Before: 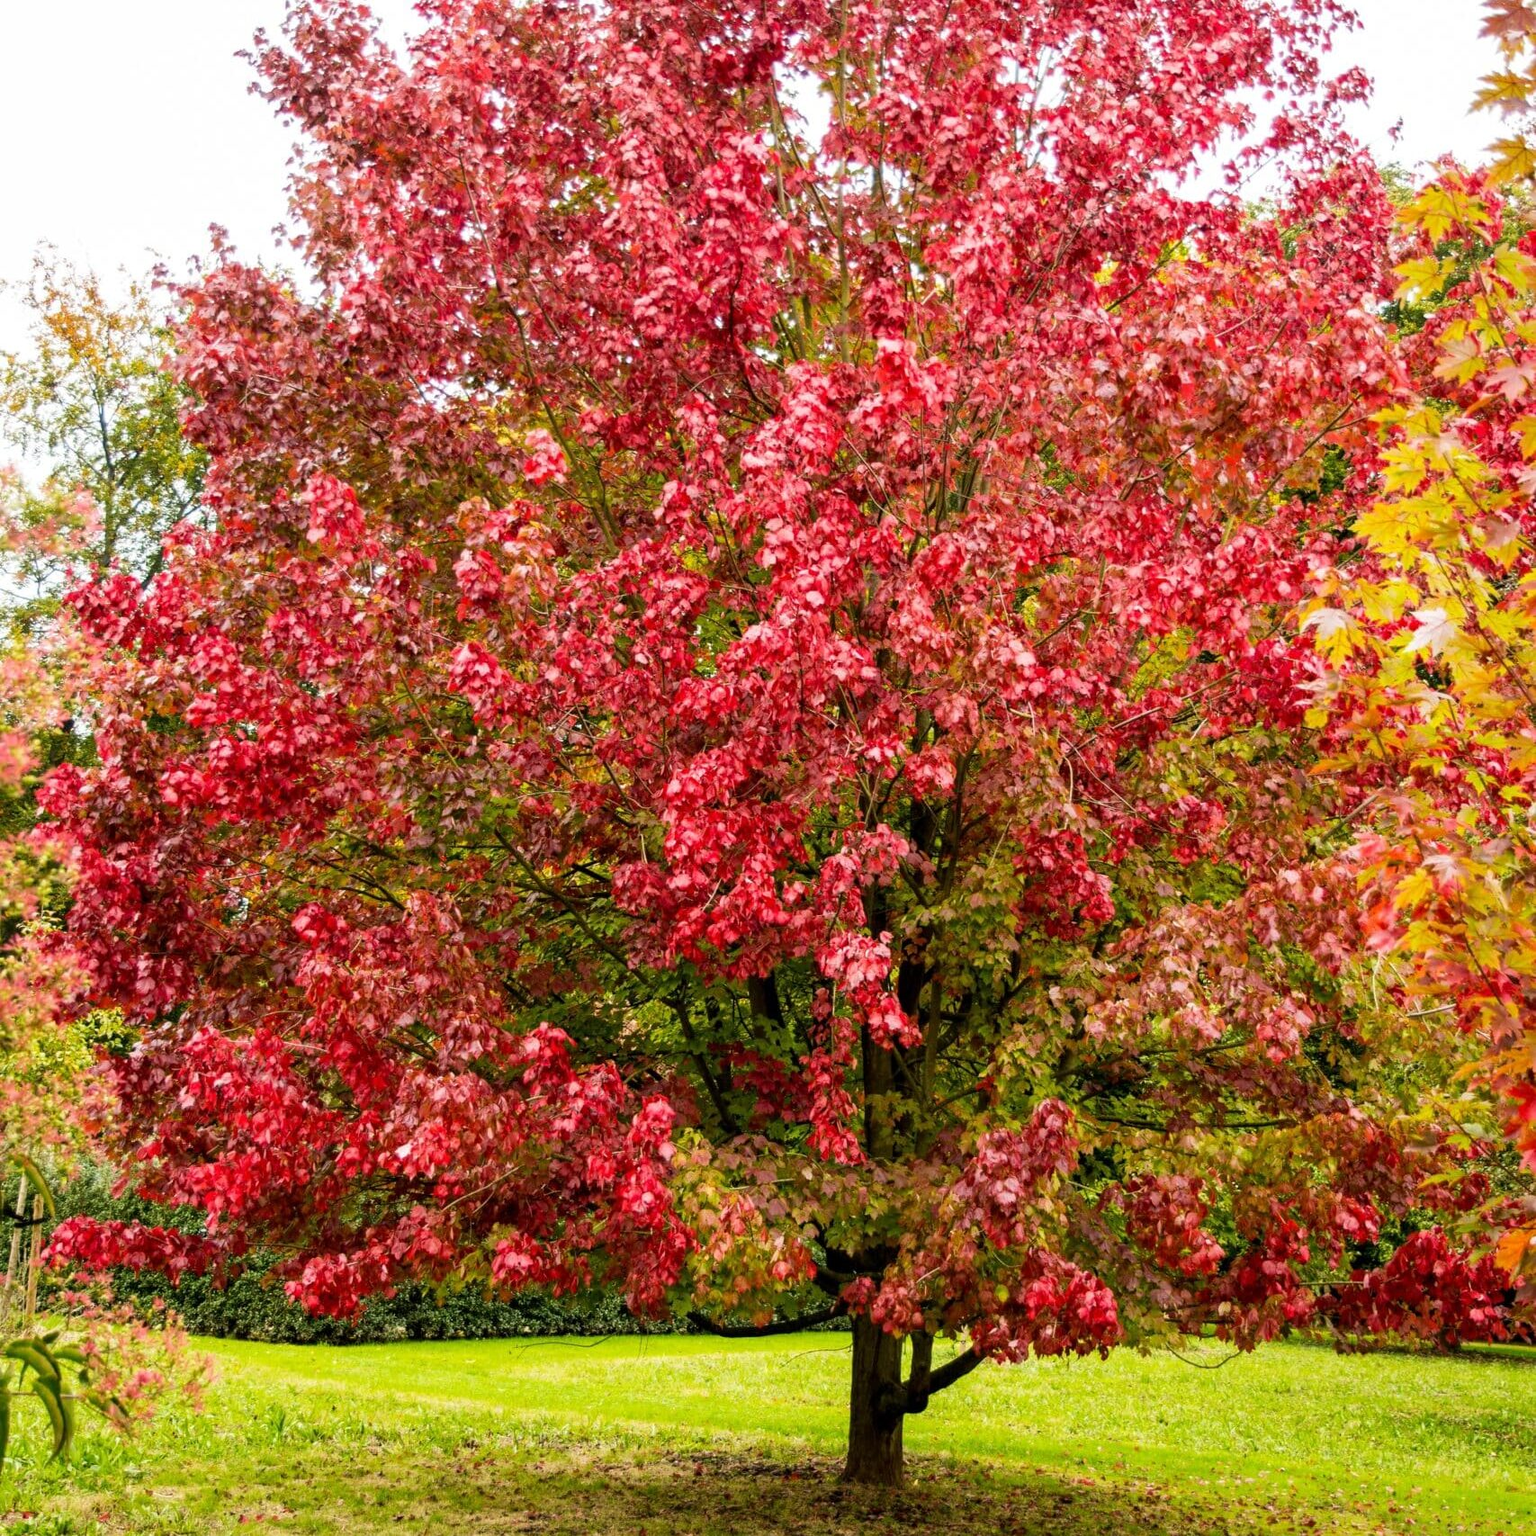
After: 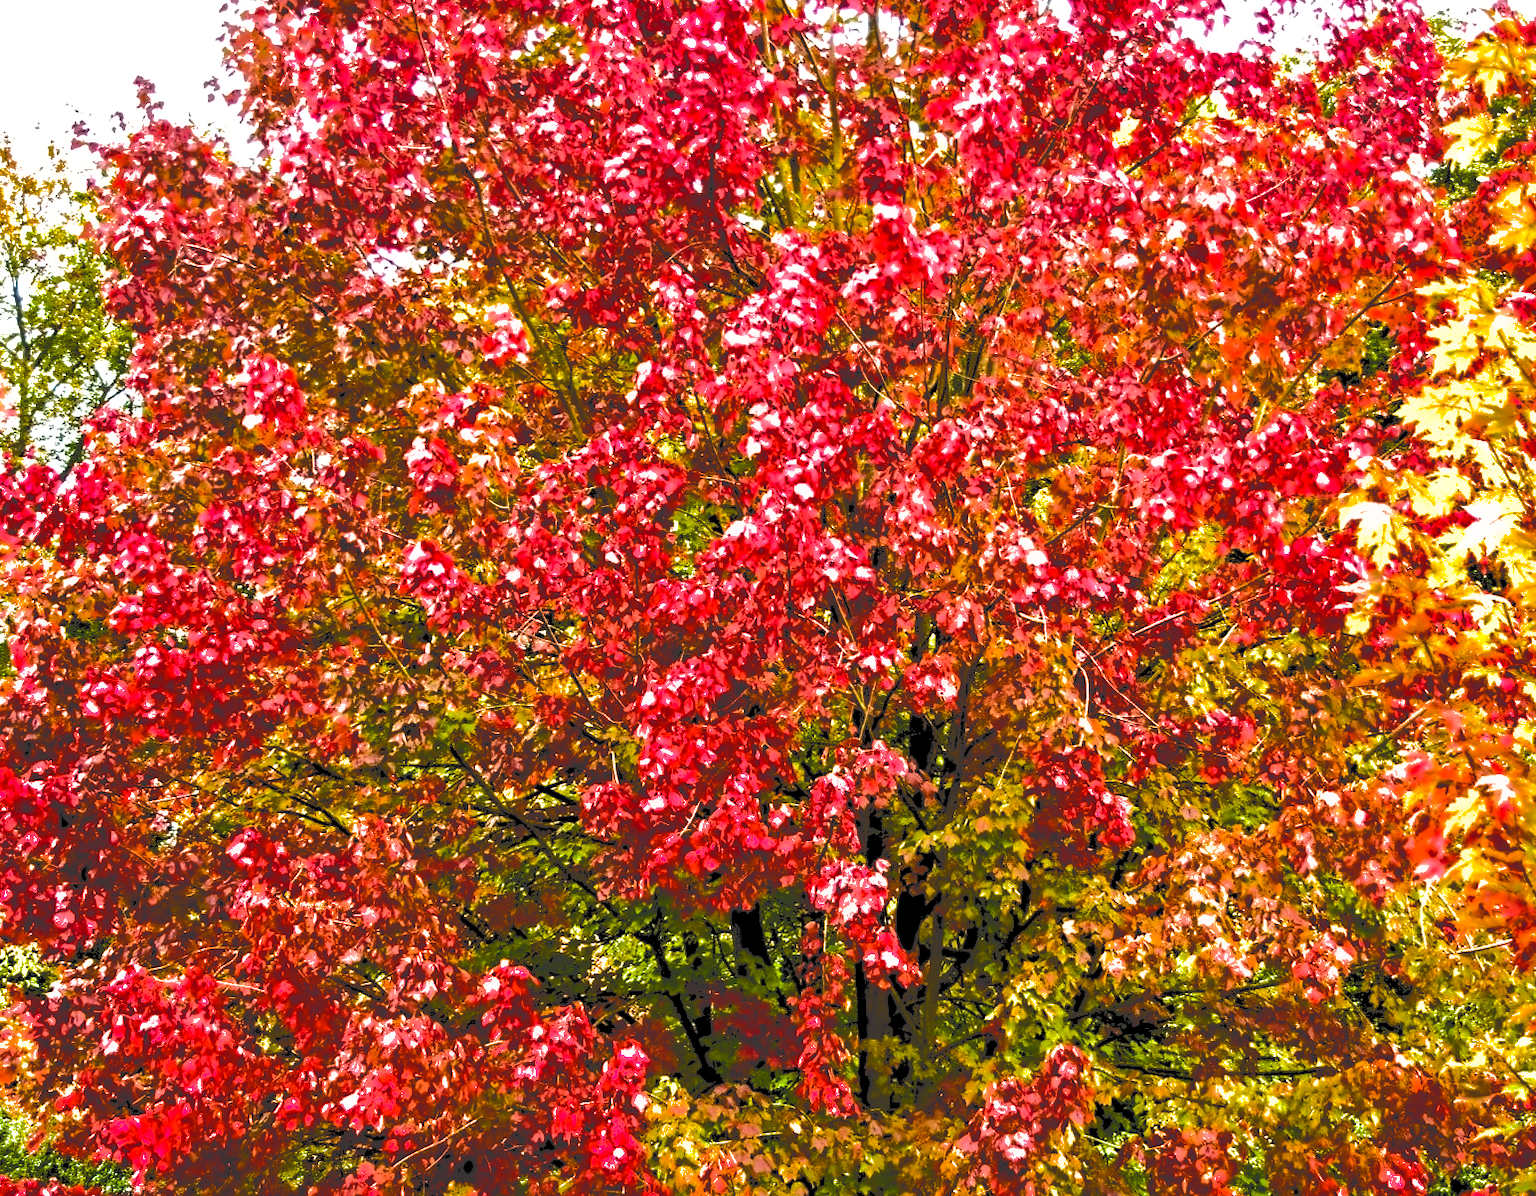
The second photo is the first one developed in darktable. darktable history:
color balance rgb: power › hue 312.89°, perceptual saturation grading › global saturation 14.15%, perceptual saturation grading › highlights -25.49%, perceptual saturation grading › shadows 29.302%, perceptual brilliance grading › highlights 20.676%, perceptual brilliance grading › mid-tones 19.092%, perceptual brilliance grading › shadows -20.574%, global vibrance 50.293%
shadows and highlights: shadows -19.18, highlights -73.31
tone curve: curves: ch0 [(0, 0) (0.003, 0.224) (0.011, 0.229) (0.025, 0.234) (0.044, 0.242) (0.069, 0.249) (0.1, 0.256) (0.136, 0.265) (0.177, 0.285) (0.224, 0.304) (0.277, 0.337) (0.335, 0.385) (0.399, 0.435) (0.468, 0.507) (0.543, 0.59) (0.623, 0.674) (0.709, 0.763) (0.801, 0.852) (0.898, 0.931) (1, 1)], color space Lab, independent channels, preserve colors none
contrast equalizer: octaves 7, y [[0.5, 0.542, 0.583, 0.625, 0.667, 0.708], [0.5 ×6], [0.5 ×6], [0, 0.033, 0.067, 0.1, 0.133, 0.167], [0, 0.05, 0.1, 0.15, 0.2, 0.25]]
crop: left 5.735%, top 10.054%, right 3.737%, bottom 19.365%
